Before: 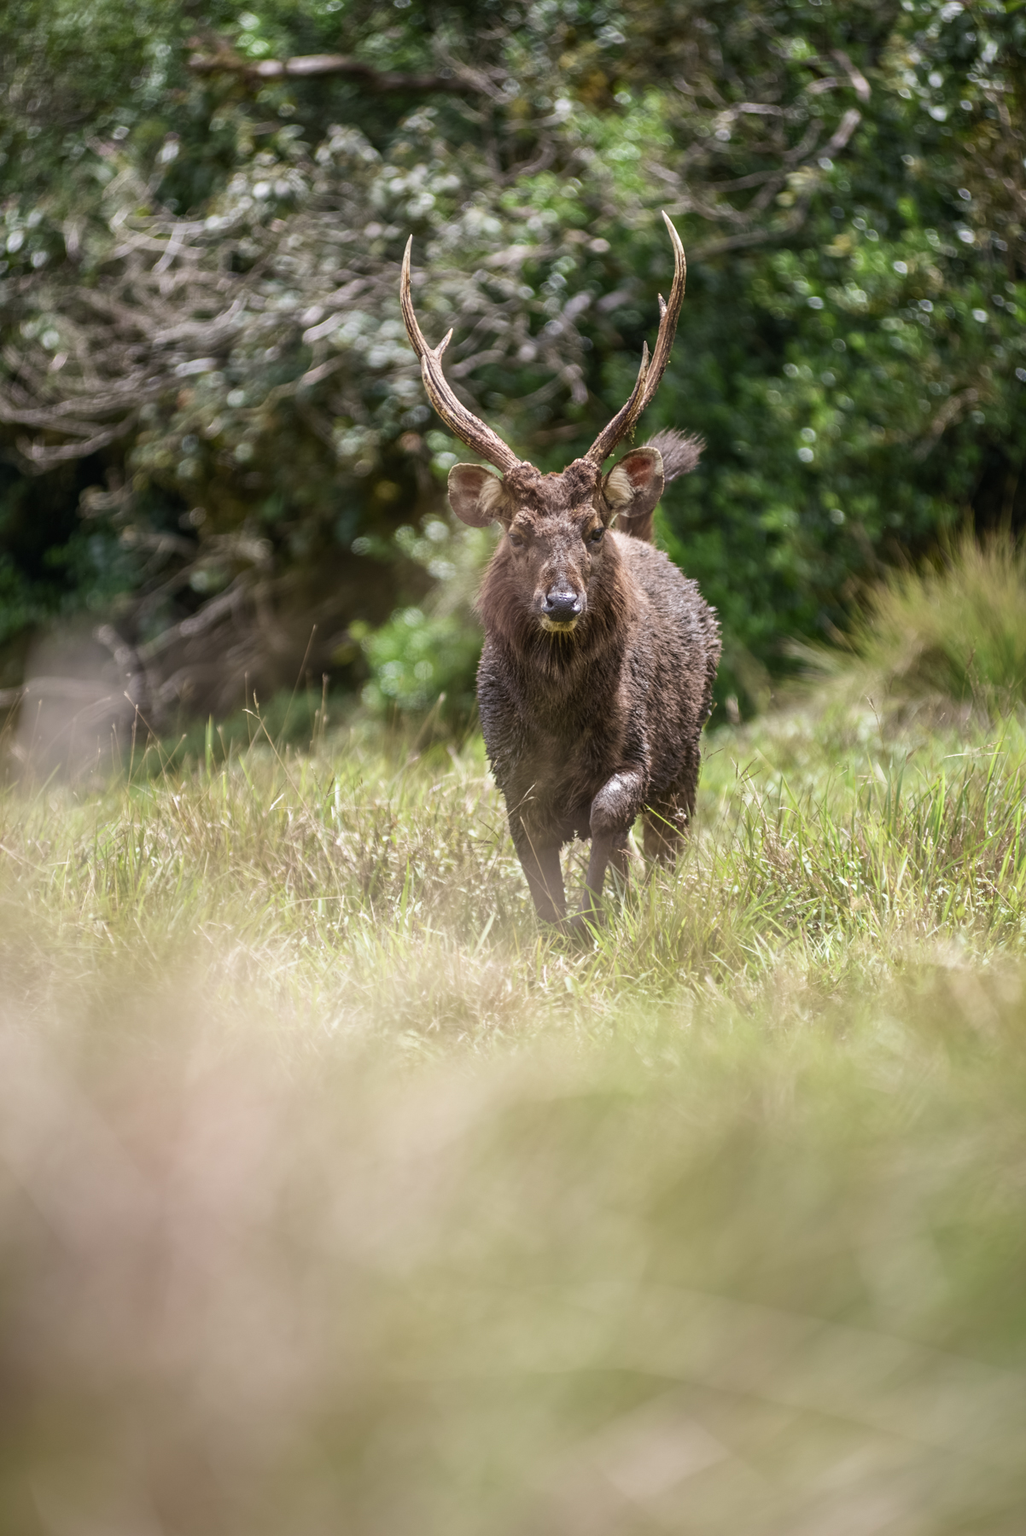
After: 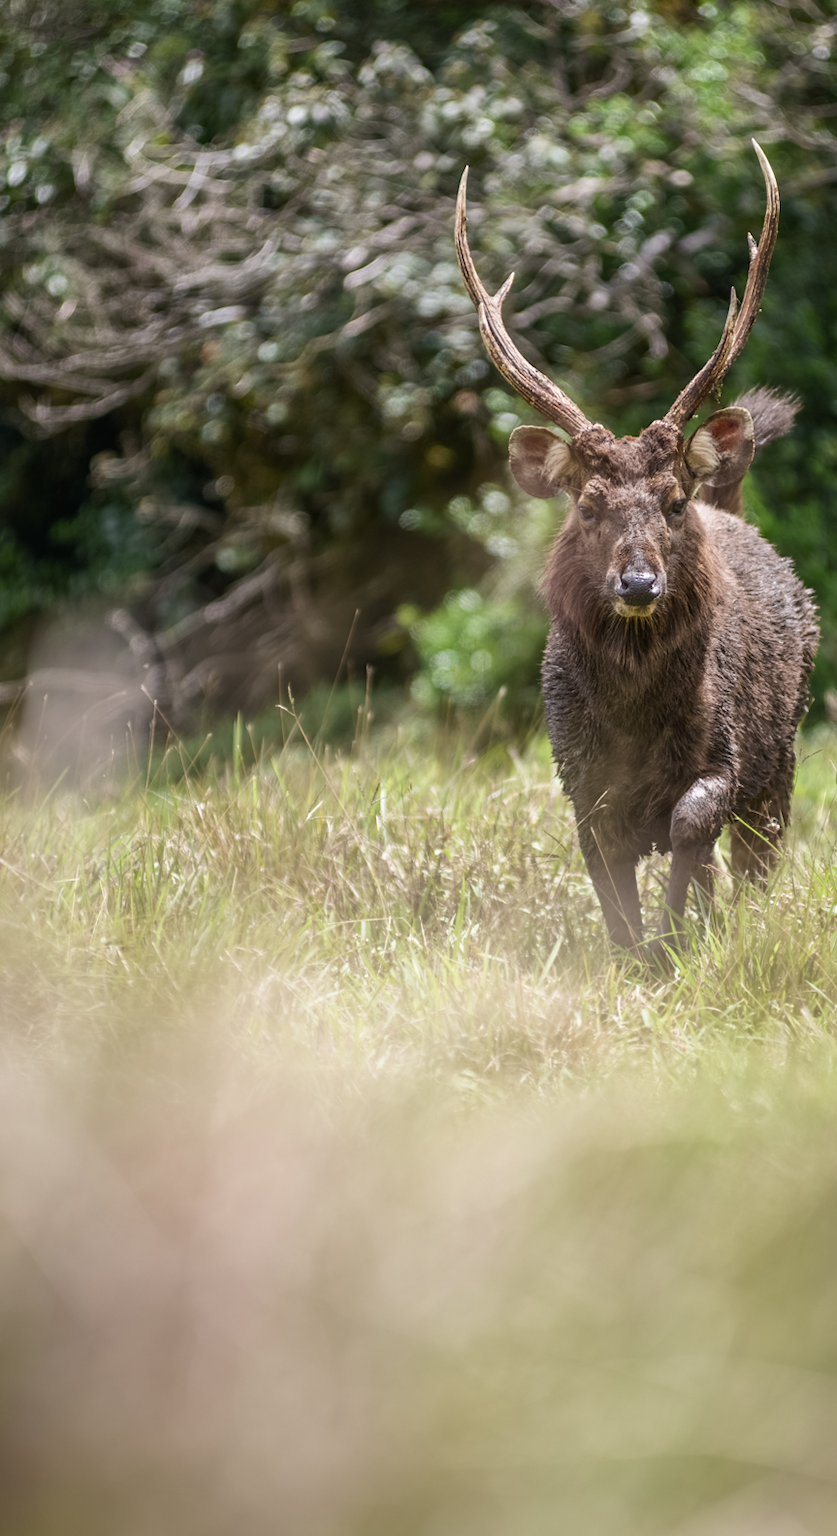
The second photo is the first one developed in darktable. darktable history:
base curve: preserve colors none
crop: top 5.803%, right 27.864%, bottom 5.804%
